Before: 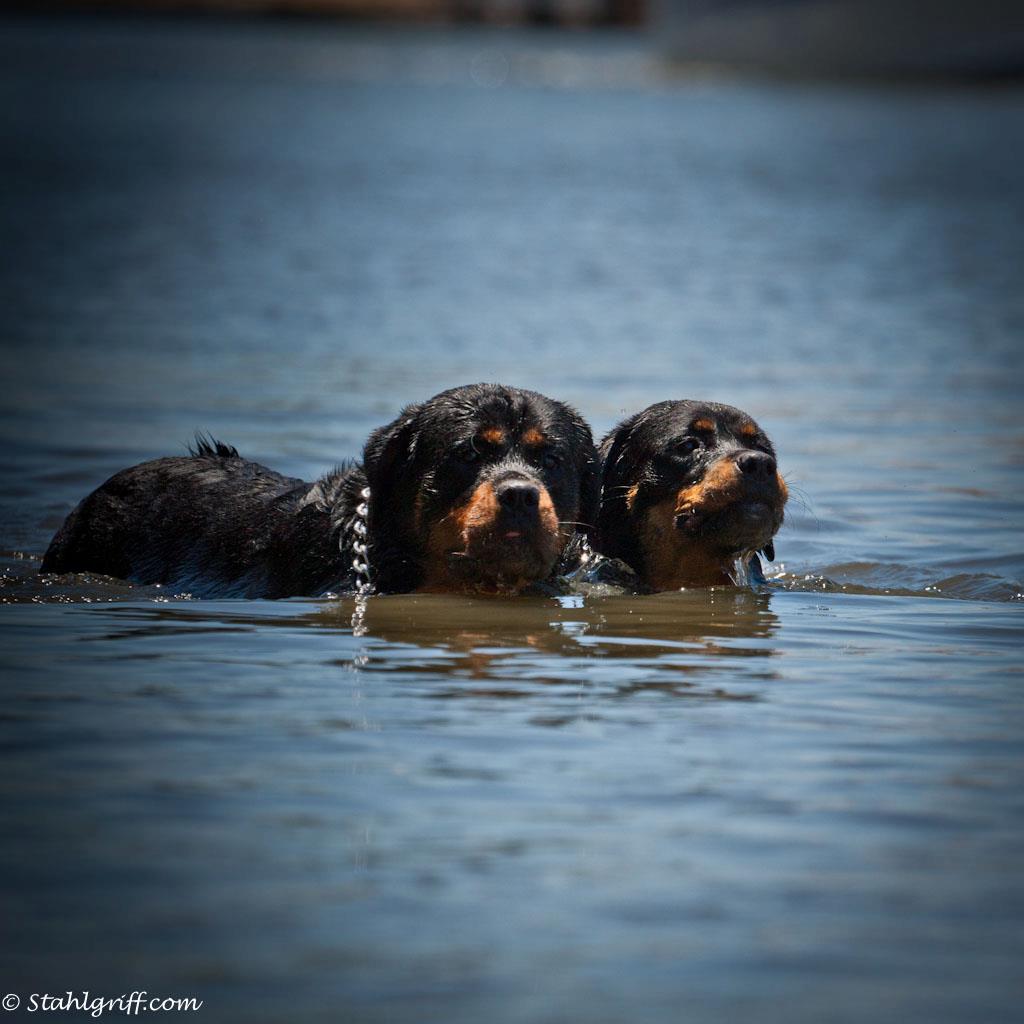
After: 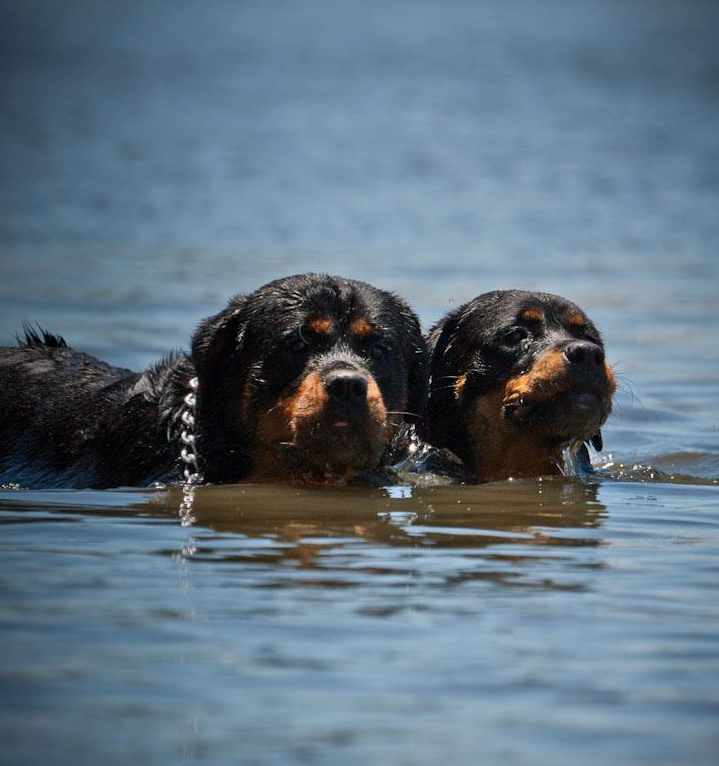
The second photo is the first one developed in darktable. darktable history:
crop and rotate: left 16.827%, top 10.813%, right 12.943%, bottom 14.381%
